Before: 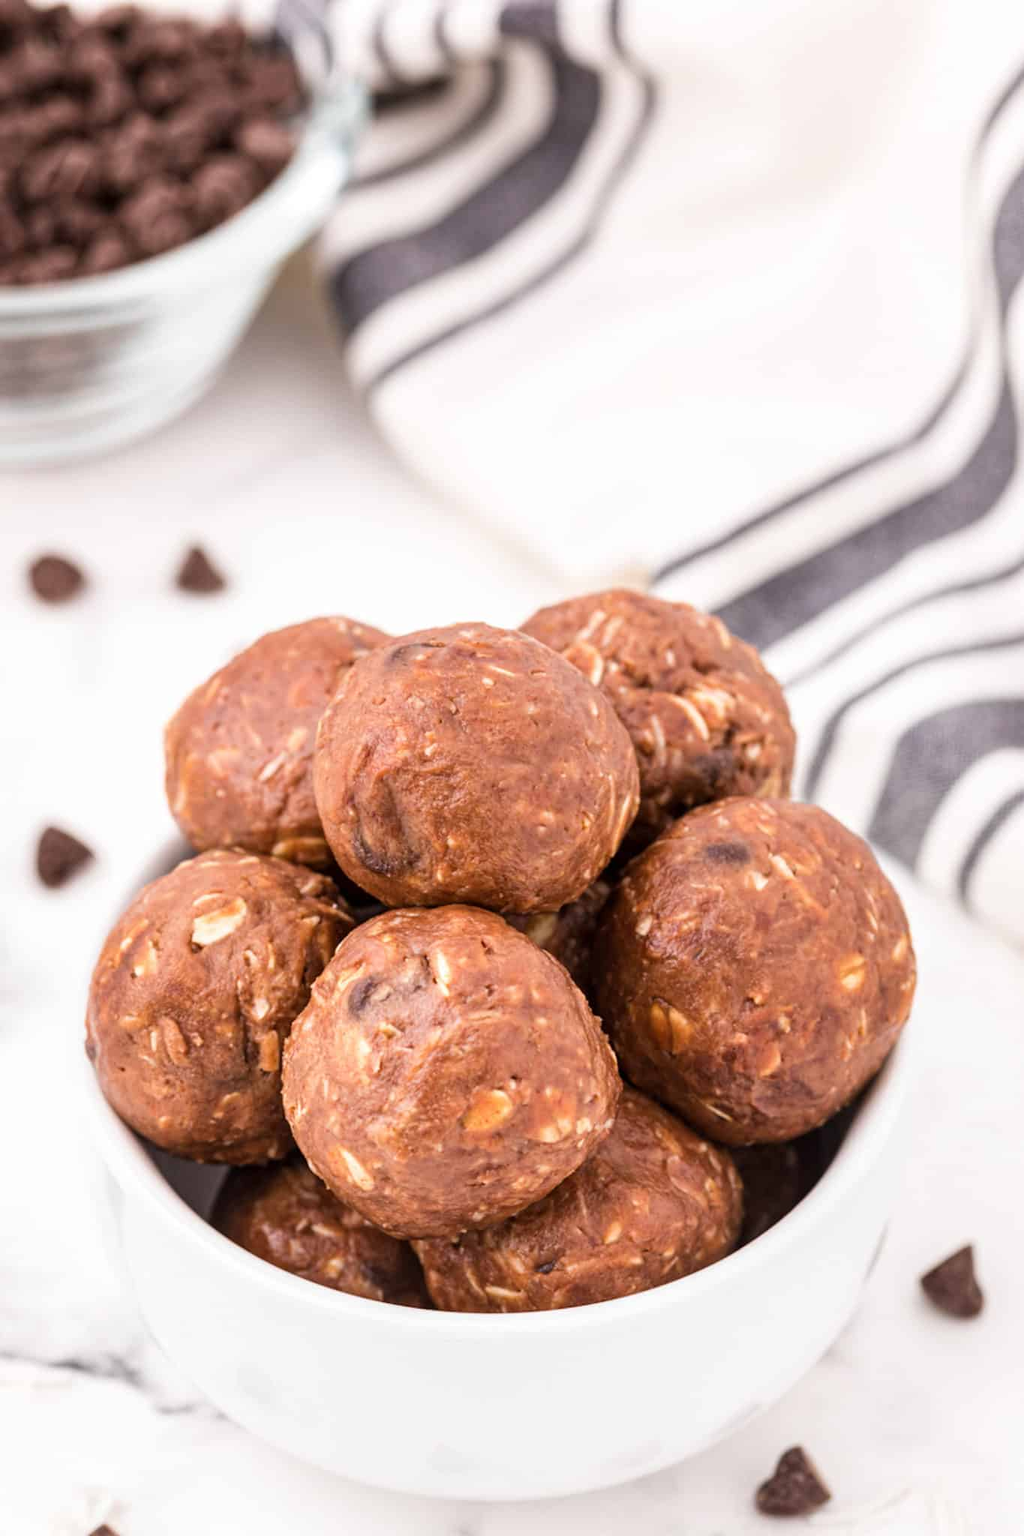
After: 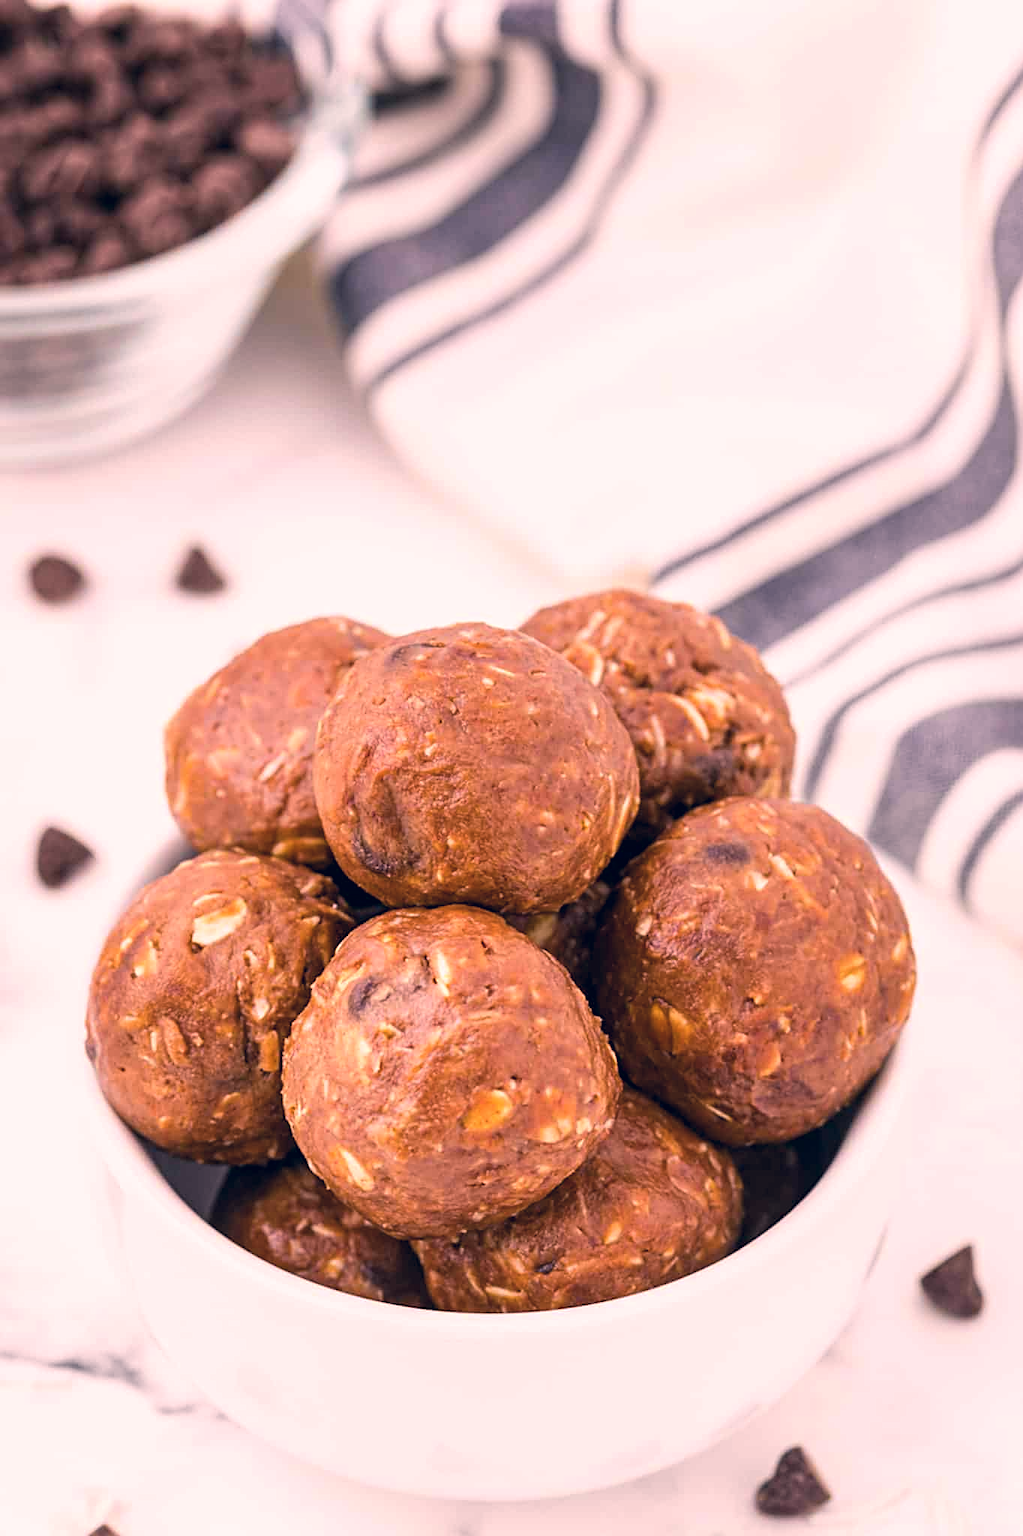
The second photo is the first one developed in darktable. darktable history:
sharpen: on, module defaults
color balance rgb: shadows lift › chroma 2.017%, shadows lift › hue 220.85°, power › hue 60.76°, shadows fall-off 102.549%, linear chroma grading › global chroma 14.849%, perceptual saturation grading › global saturation 11.866%, mask middle-gray fulcrum 22.103%, global vibrance 20%
color correction: highlights a* 13.68, highlights b* 6.02, shadows a* -5.31, shadows b* -15.19, saturation 0.842
